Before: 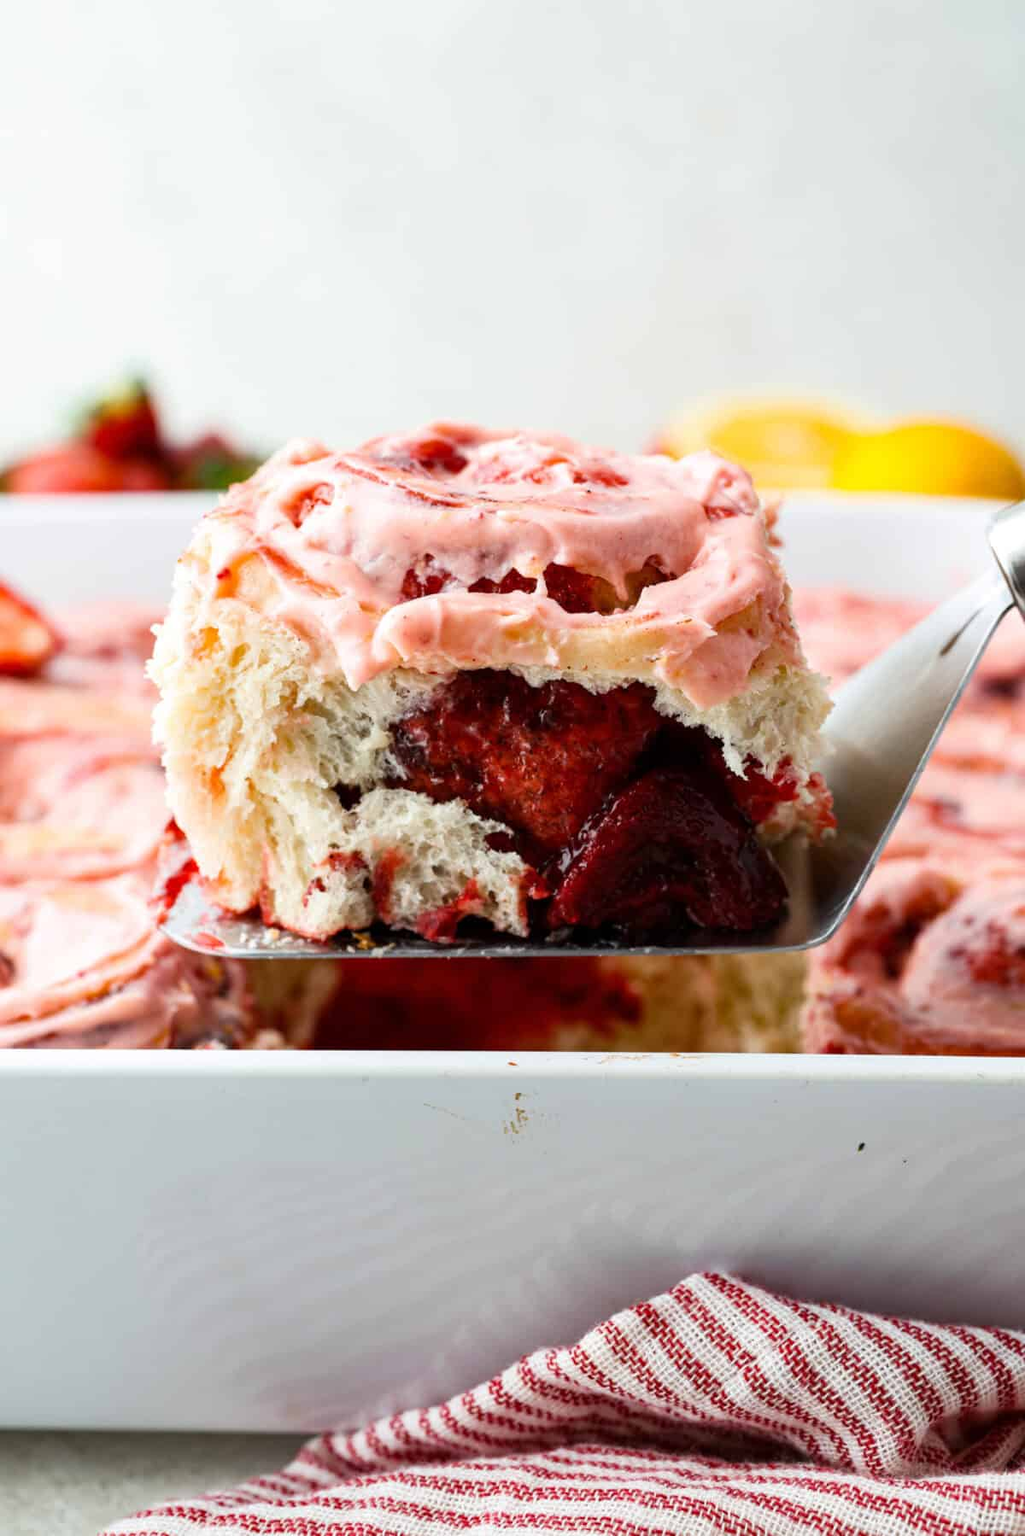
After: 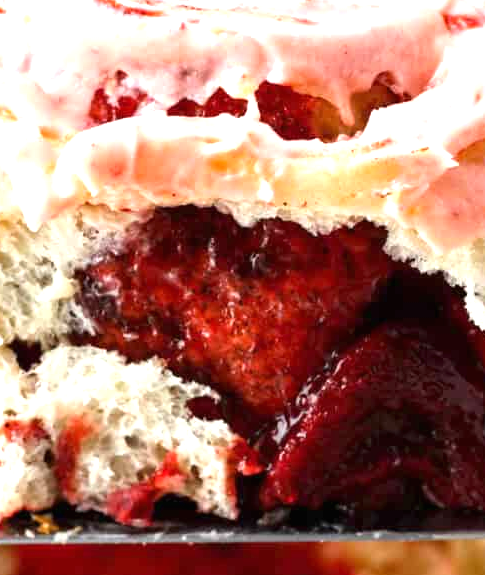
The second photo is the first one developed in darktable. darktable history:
exposure: black level correction 0, exposure 0.95 EV, compensate exposure bias true, compensate highlight preservation false
crop: left 31.751%, top 32.172%, right 27.8%, bottom 35.83%
